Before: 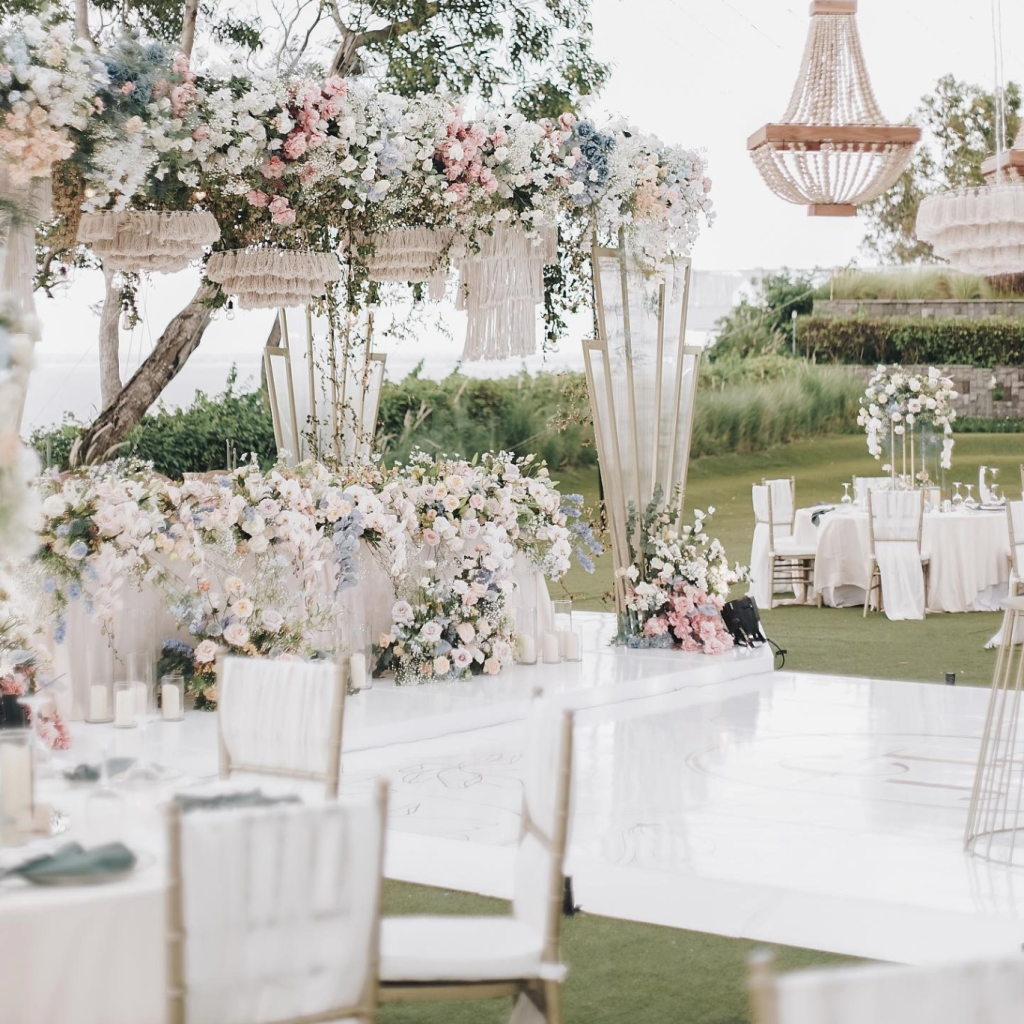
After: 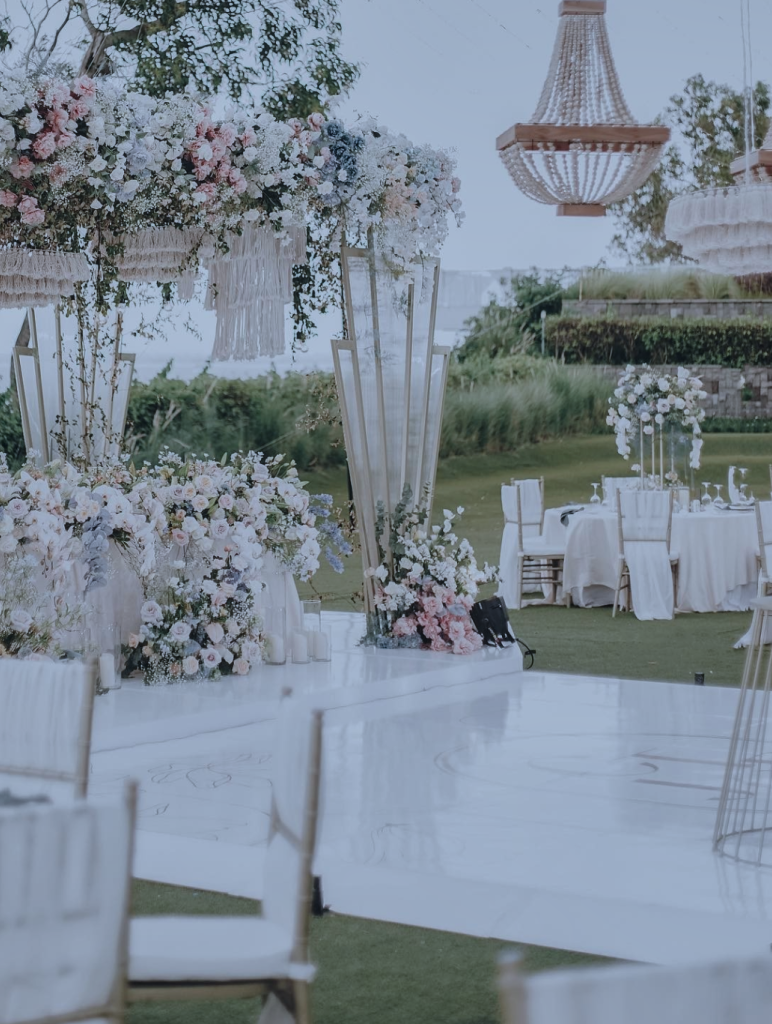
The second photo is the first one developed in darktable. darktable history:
tone equalizer: on, module defaults
exposure: black level correction -0.016, exposure -1.018 EV, compensate highlight preservation false
crop and rotate: left 24.6%
white balance: red 1, blue 1
shadows and highlights: shadows 25, highlights -48, soften with gaussian
color calibration: illuminant as shot in camera, x 0.378, y 0.381, temperature 4093.13 K, saturation algorithm version 1 (2020)
local contrast: on, module defaults
